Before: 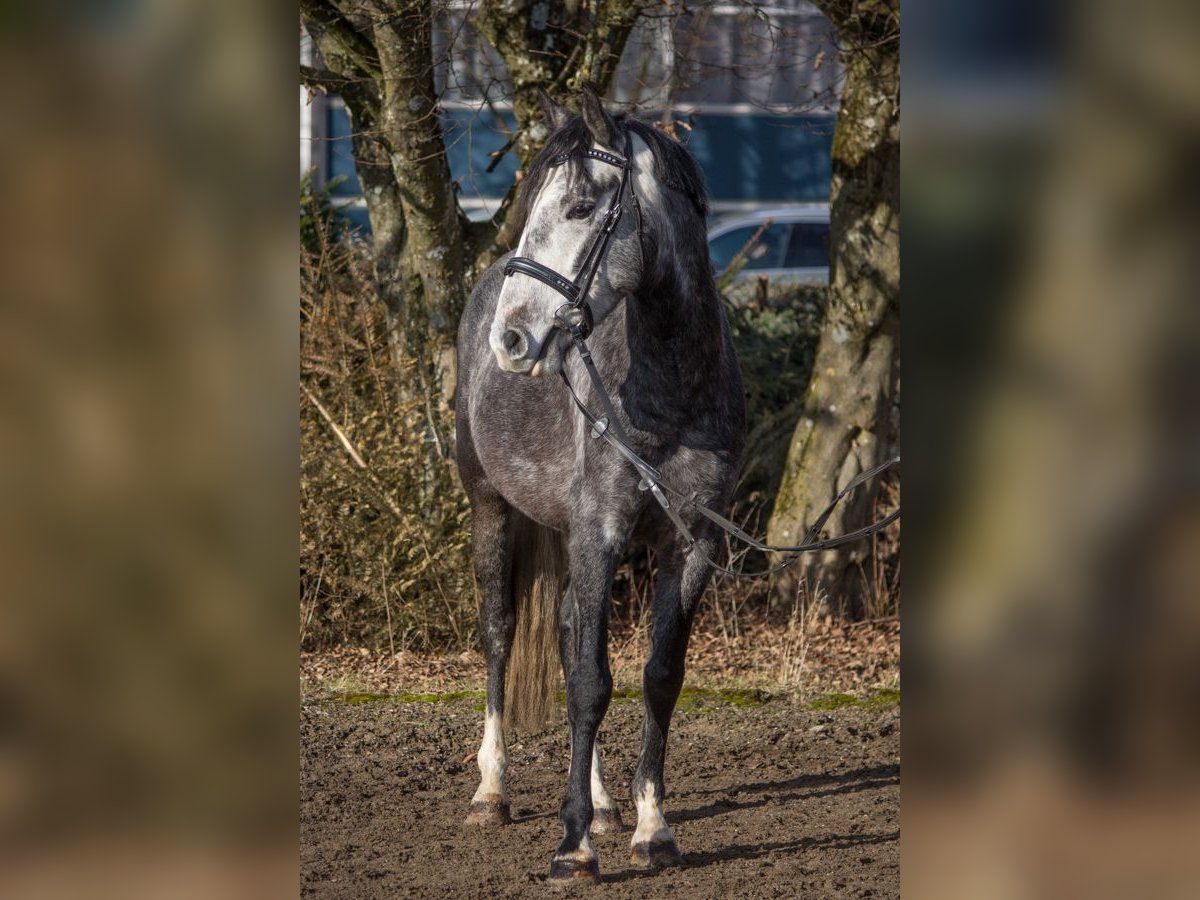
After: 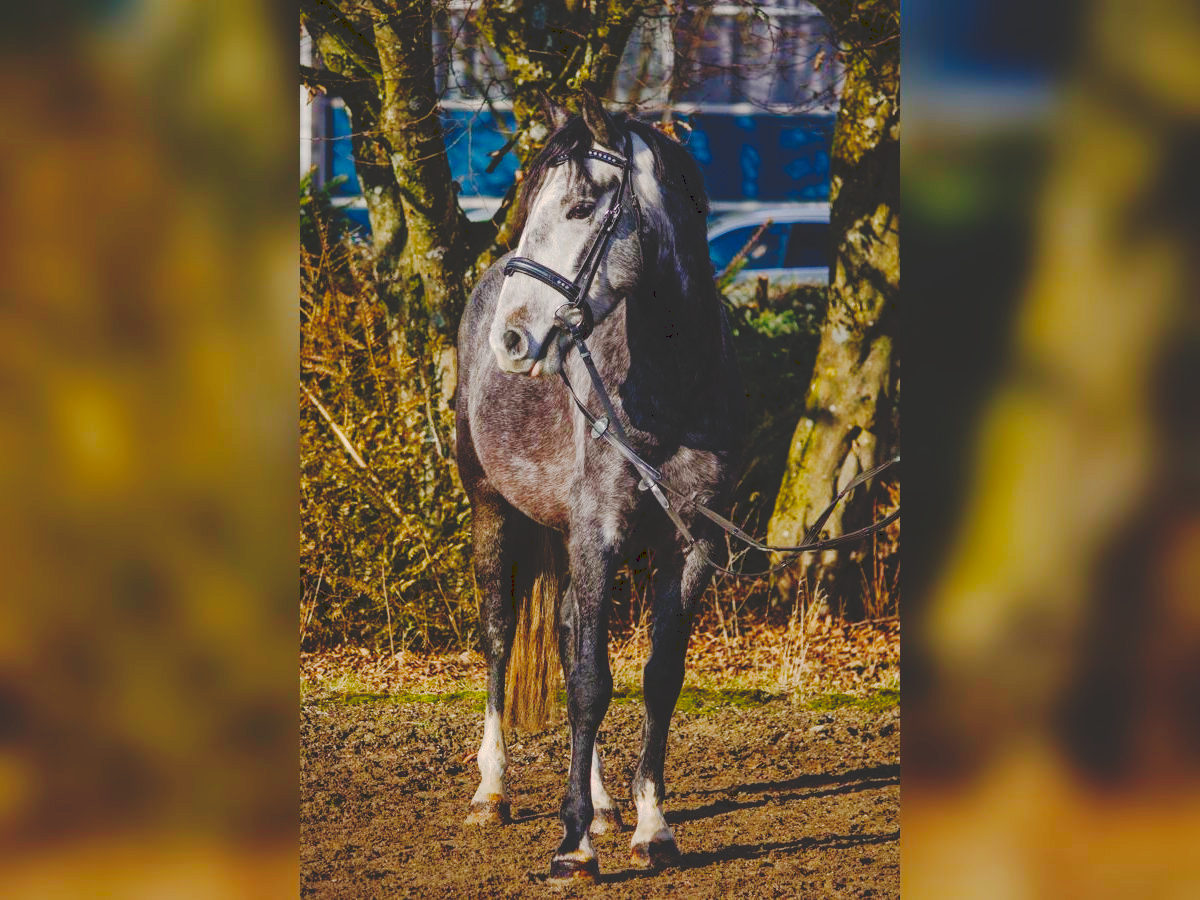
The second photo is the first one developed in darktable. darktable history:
shadows and highlights: shadows 25.04, white point adjustment -2.89, highlights -29.99
tone curve: curves: ch0 [(0, 0) (0.003, 0.169) (0.011, 0.169) (0.025, 0.169) (0.044, 0.173) (0.069, 0.178) (0.1, 0.183) (0.136, 0.185) (0.177, 0.197) (0.224, 0.227) (0.277, 0.292) (0.335, 0.391) (0.399, 0.491) (0.468, 0.592) (0.543, 0.672) (0.623, 0.734) (0.709, 0.785) (0.801, 0.844) (0.898, 0.893) (1, 1)], preserve colors none
color balance rgb: highlights gain › chroma 1.089%, highlights gain › hue 60.18°, linear chroma grading › global chroma 8.671%, perceptual saturation grading › global saturation 34.898%, perceptual saturation grading › highlights -29.965%, perceptual saturation grading › shadows 35.091%, global vibrance 20%
